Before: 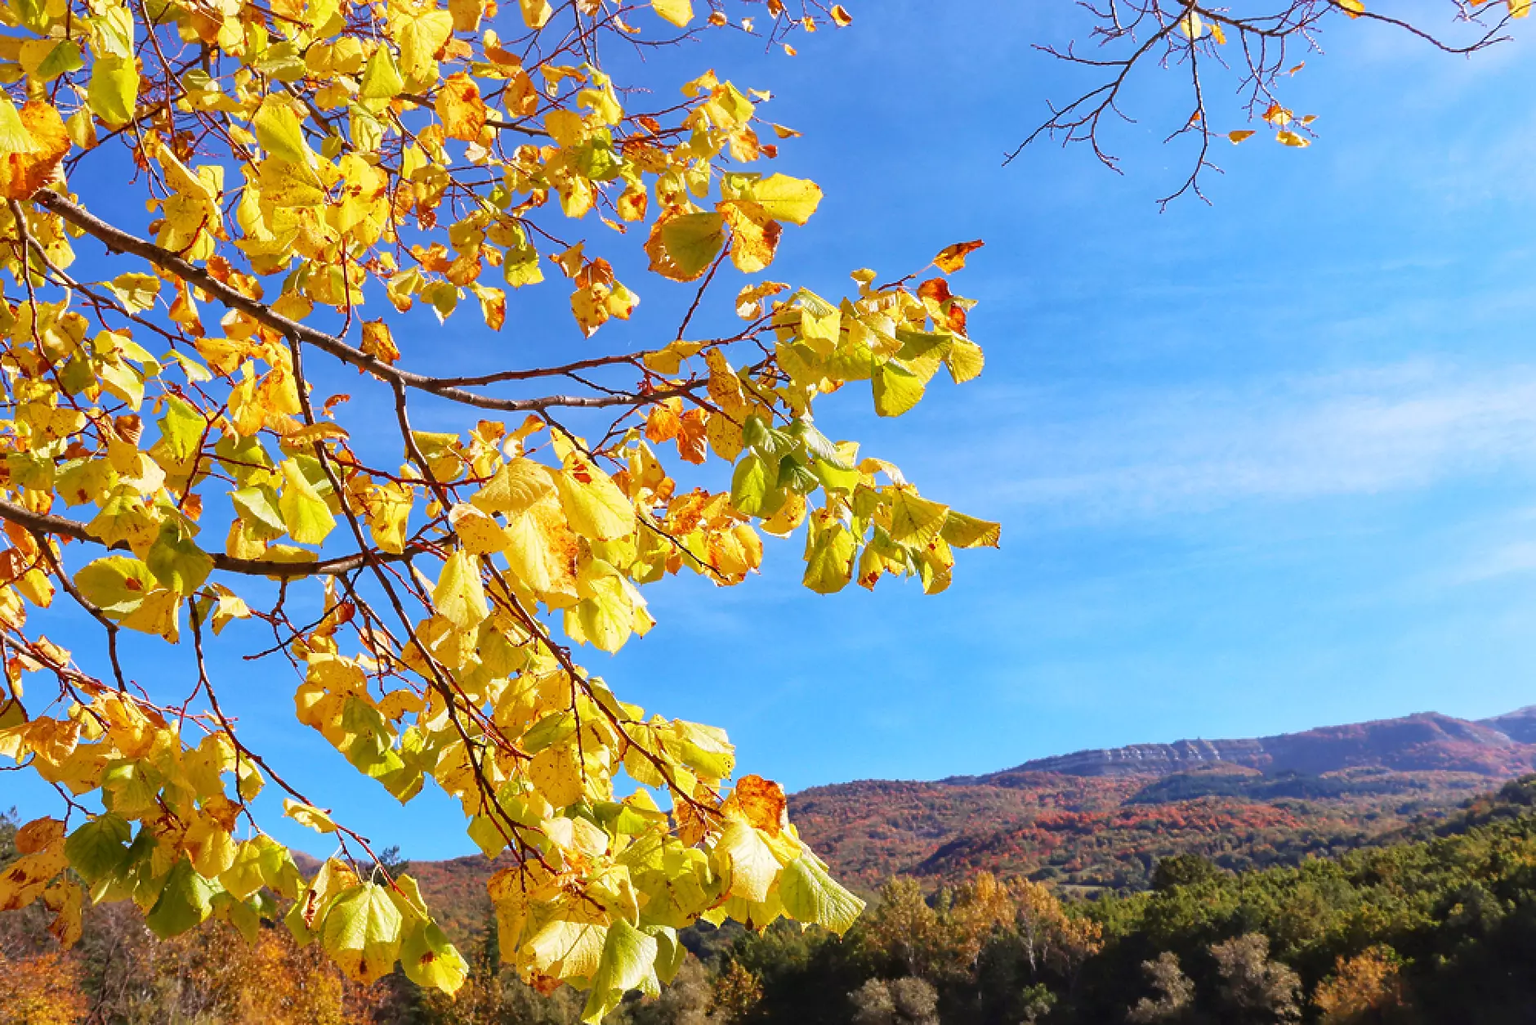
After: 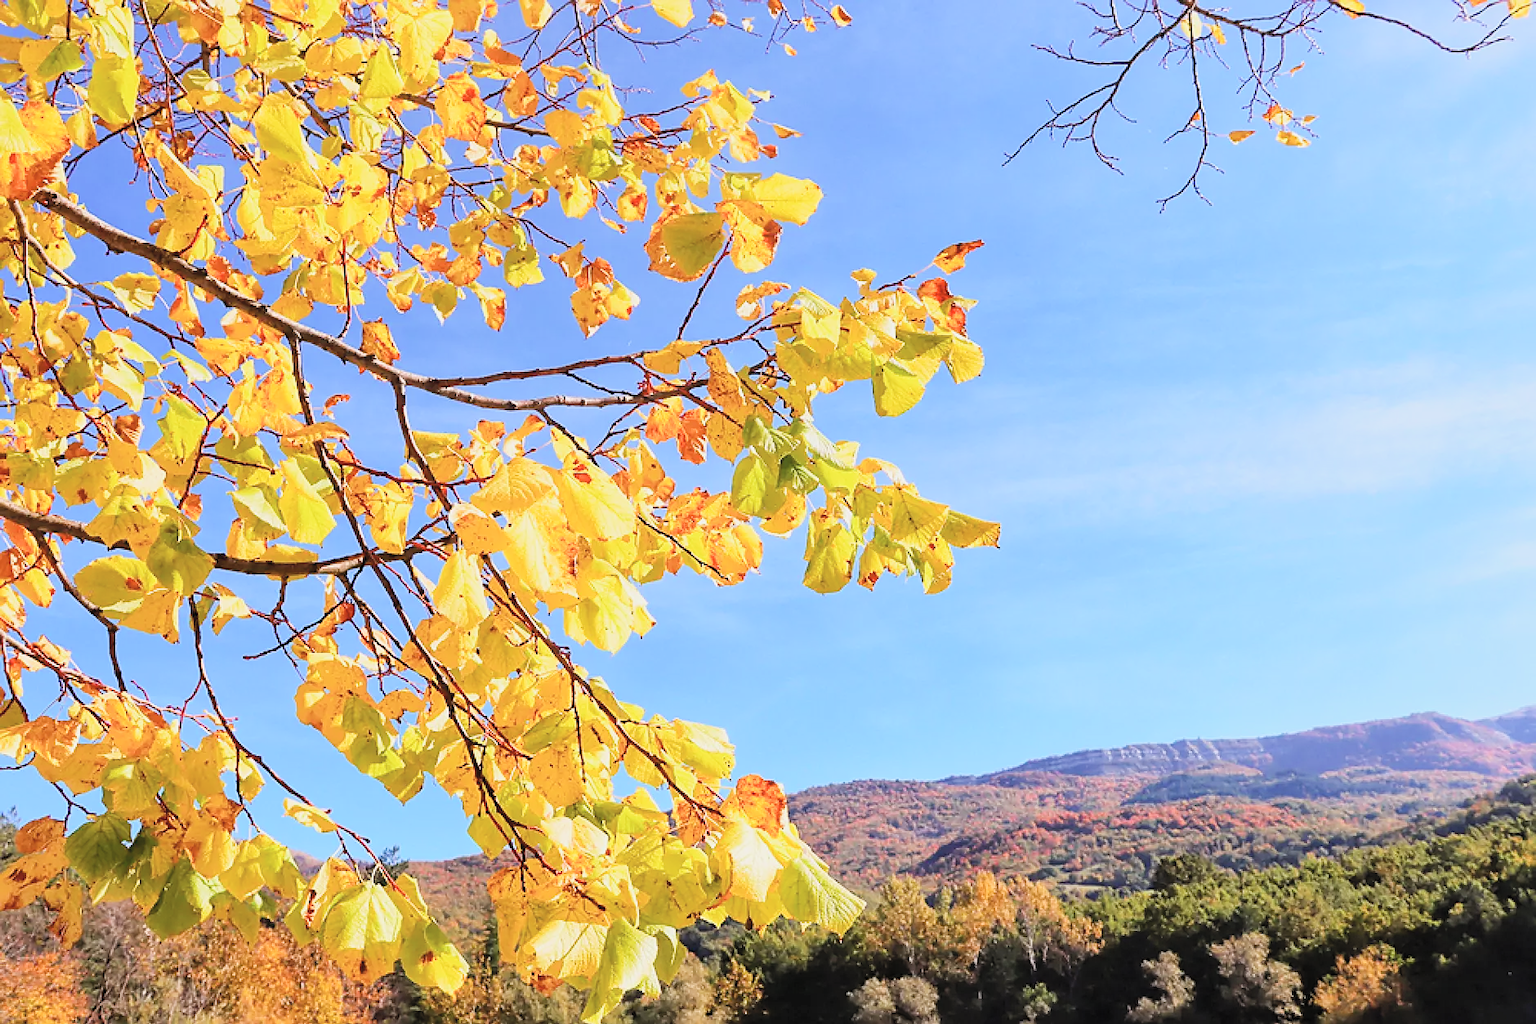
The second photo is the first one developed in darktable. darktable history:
filmic rgb: black relative exposure -7.65 EV, white relative exposure 4.56 EV, threshold 2.95 EV, hardness 3.61, enable highlight reconstruction true
contrast brightness saturation: contrast 0.139, brightness 0.215
exposure: black level correction 0.001, exposure 0.5 EV, compensate highlight preservation false
sharpen: on, module defaults
